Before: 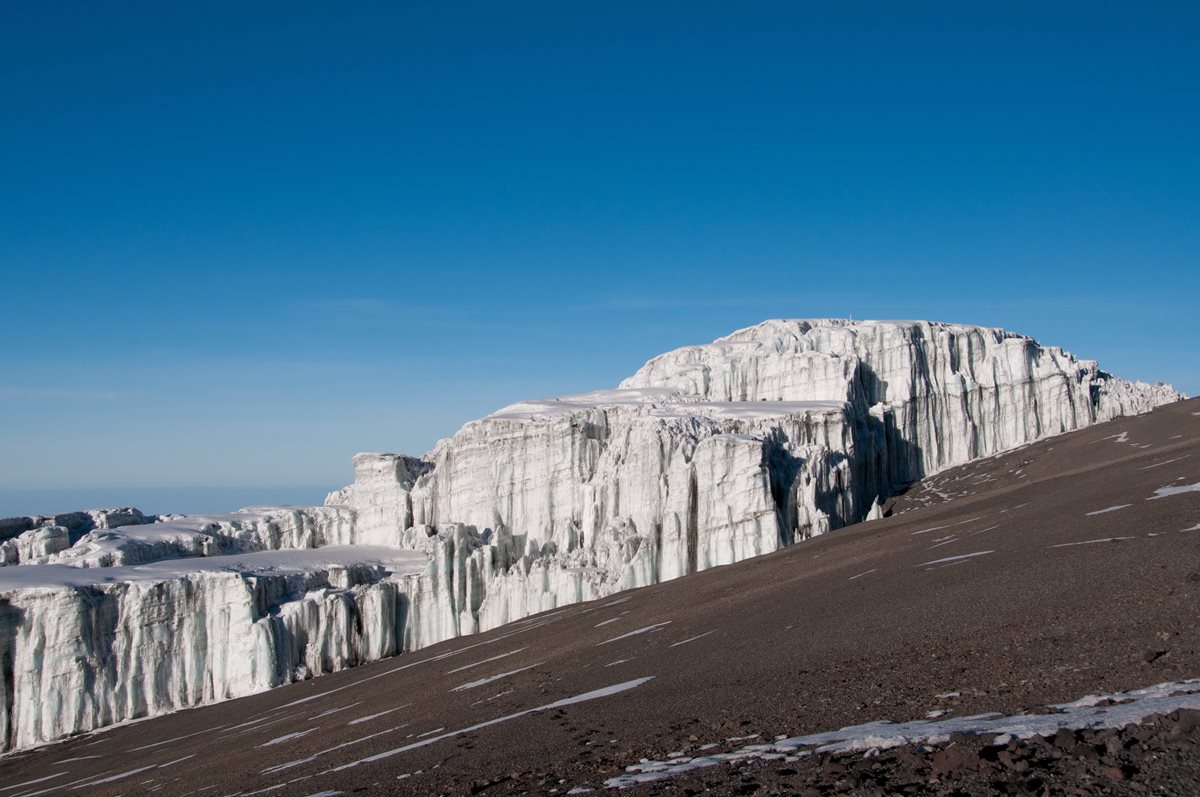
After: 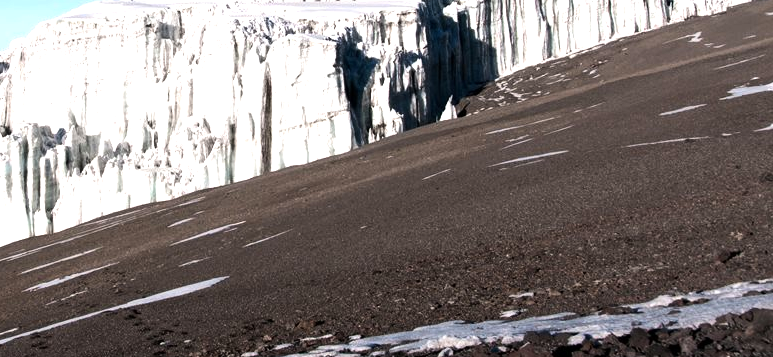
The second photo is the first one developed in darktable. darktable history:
crop and rotate: left 35.509%, top 50.238%, bottom 4.934%
exposure: exposure 0.6 EV, compensate highlight preservation false
tone equalizer: -8 EV -0.75 EV, -7 EV -0.7 EV, -6 EV -0.6 EV, -5 EV -0.4 EV, -3 EV 0.4 EV, -2 EV 0.6 EV, -1 EV 0.7 EV, +0 EV 0.75 EV, edges refinement/feathering 500, mask exposure compensation -1.57 EV, preserve details no
